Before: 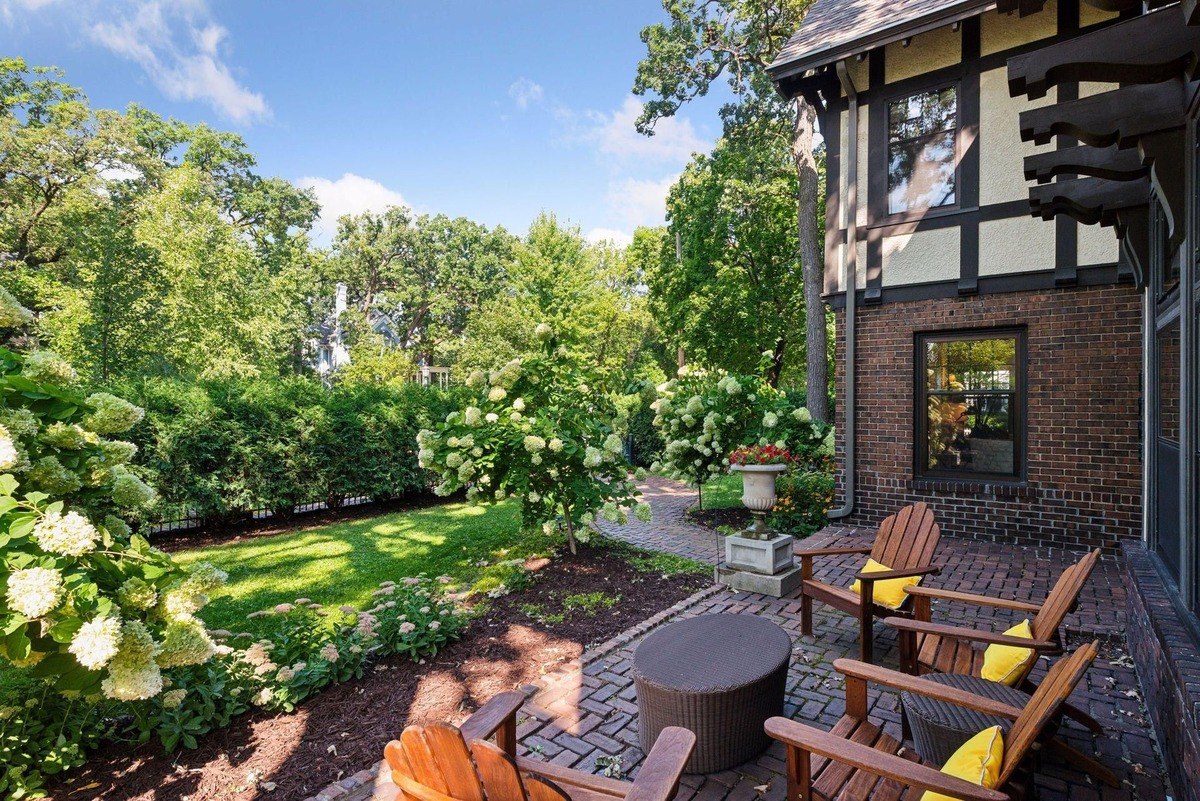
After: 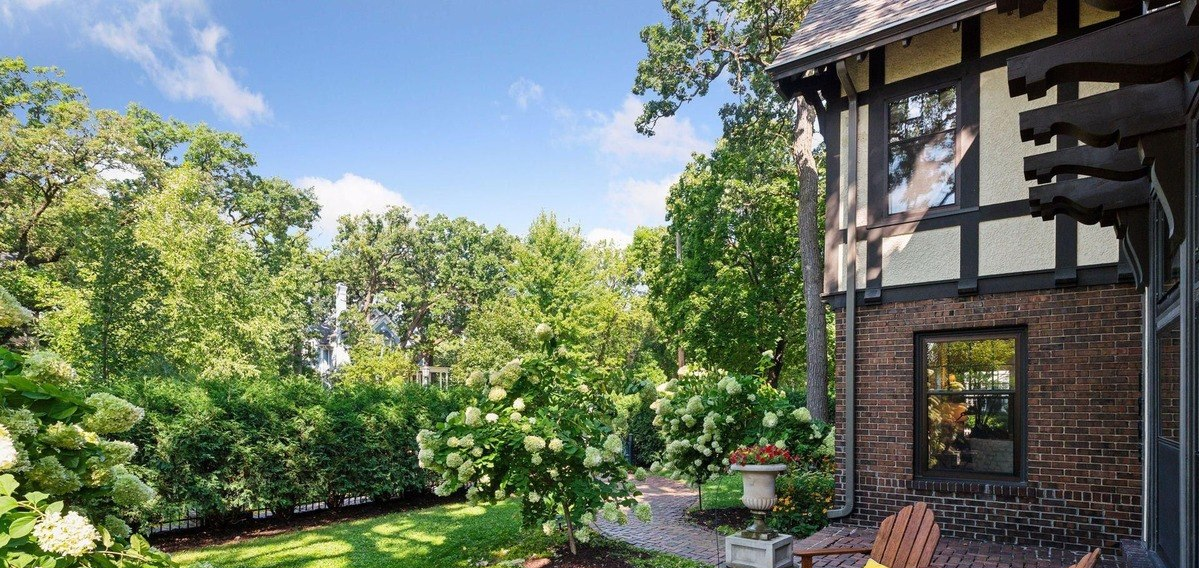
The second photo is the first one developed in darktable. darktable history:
crop: right 0.001%, bottom 29.047%
